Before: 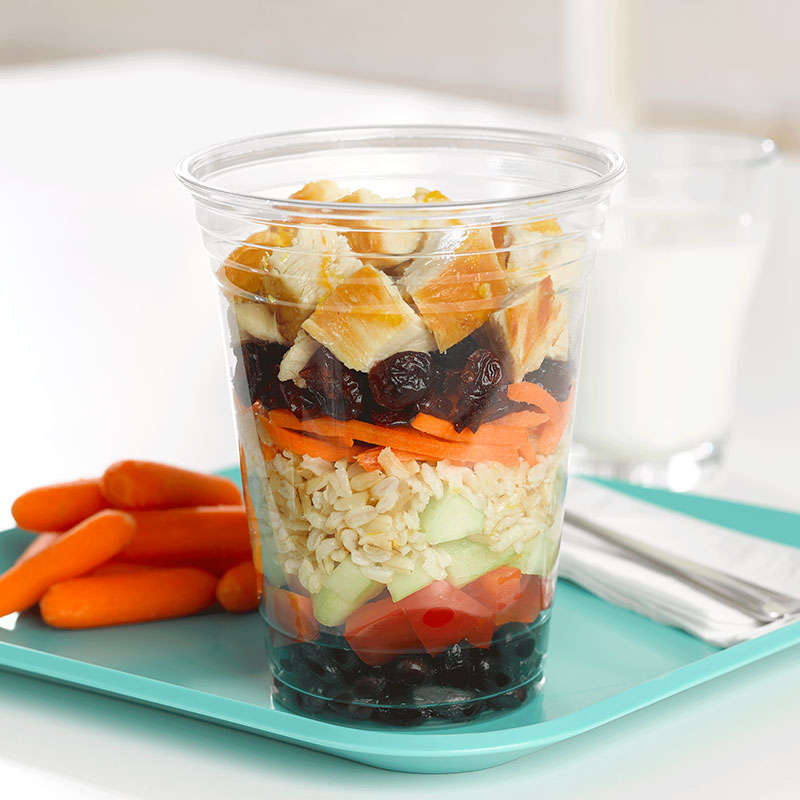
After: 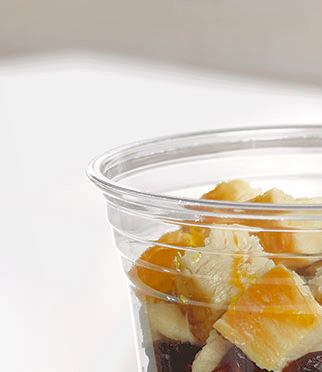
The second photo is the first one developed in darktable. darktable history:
crop and rotate: left 11.097%, top 0.057%, right 48.591%, bottom 53.336%
shadows and highlights: on, module defaults
